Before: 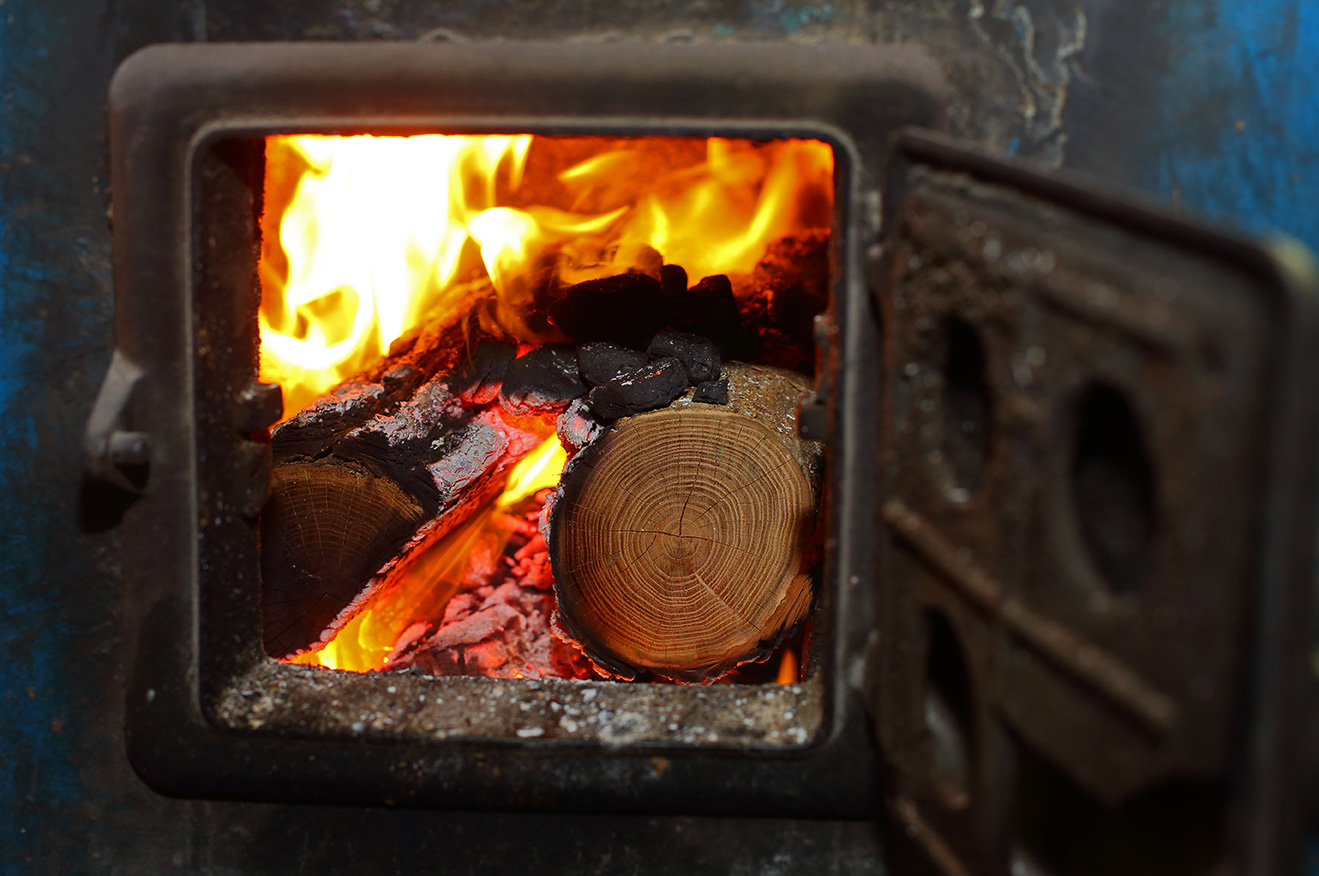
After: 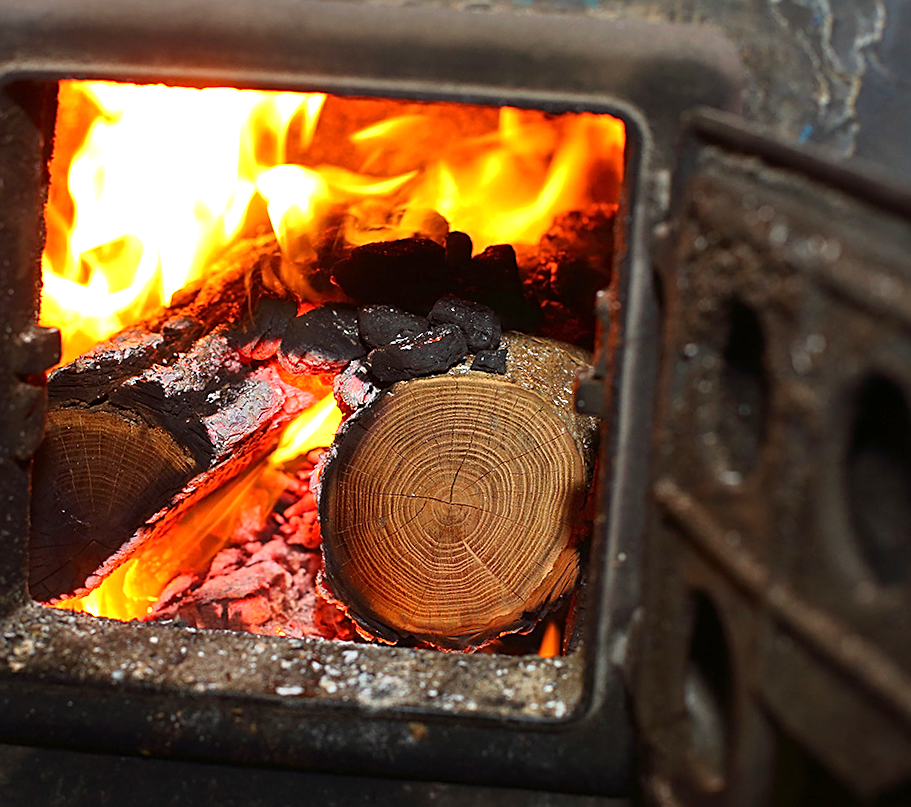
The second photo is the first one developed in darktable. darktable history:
crop and rotate: angle -3.27°, left 14.277%, top 0.028%, right 10.766%, bottom 0.028%
exposure: exposure 0.766 EV, compensate highlight preservation false
sharpen: on, module defaults
